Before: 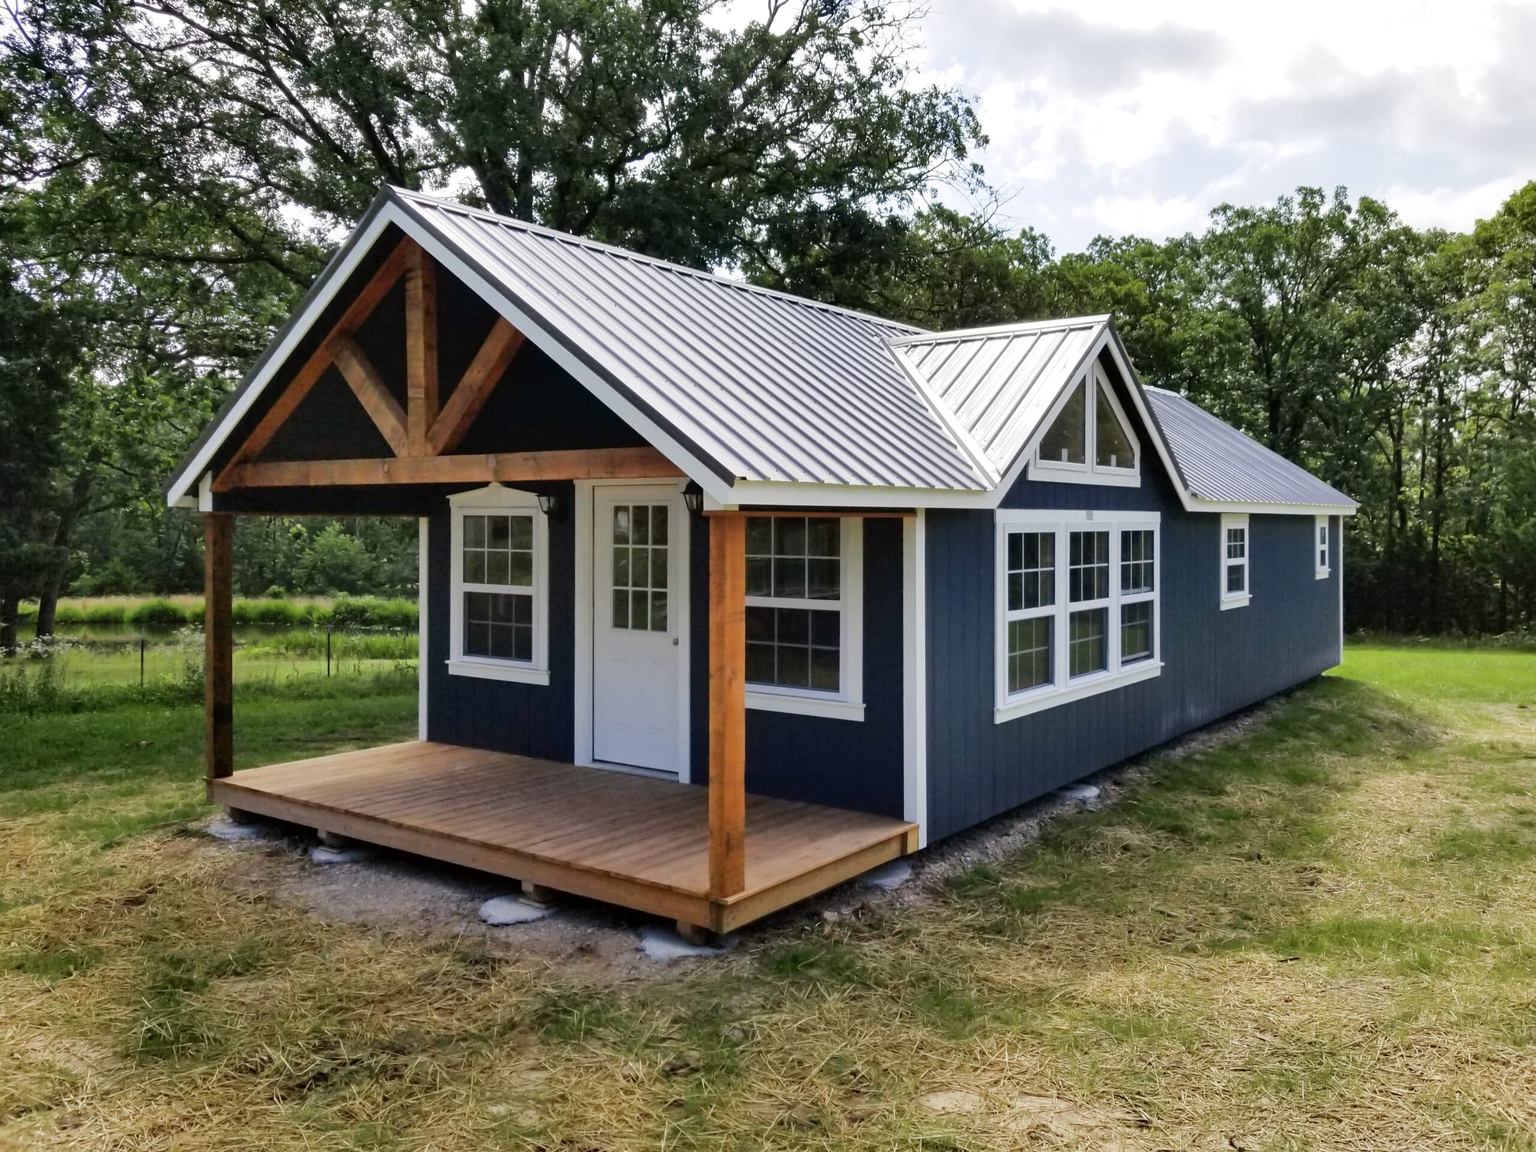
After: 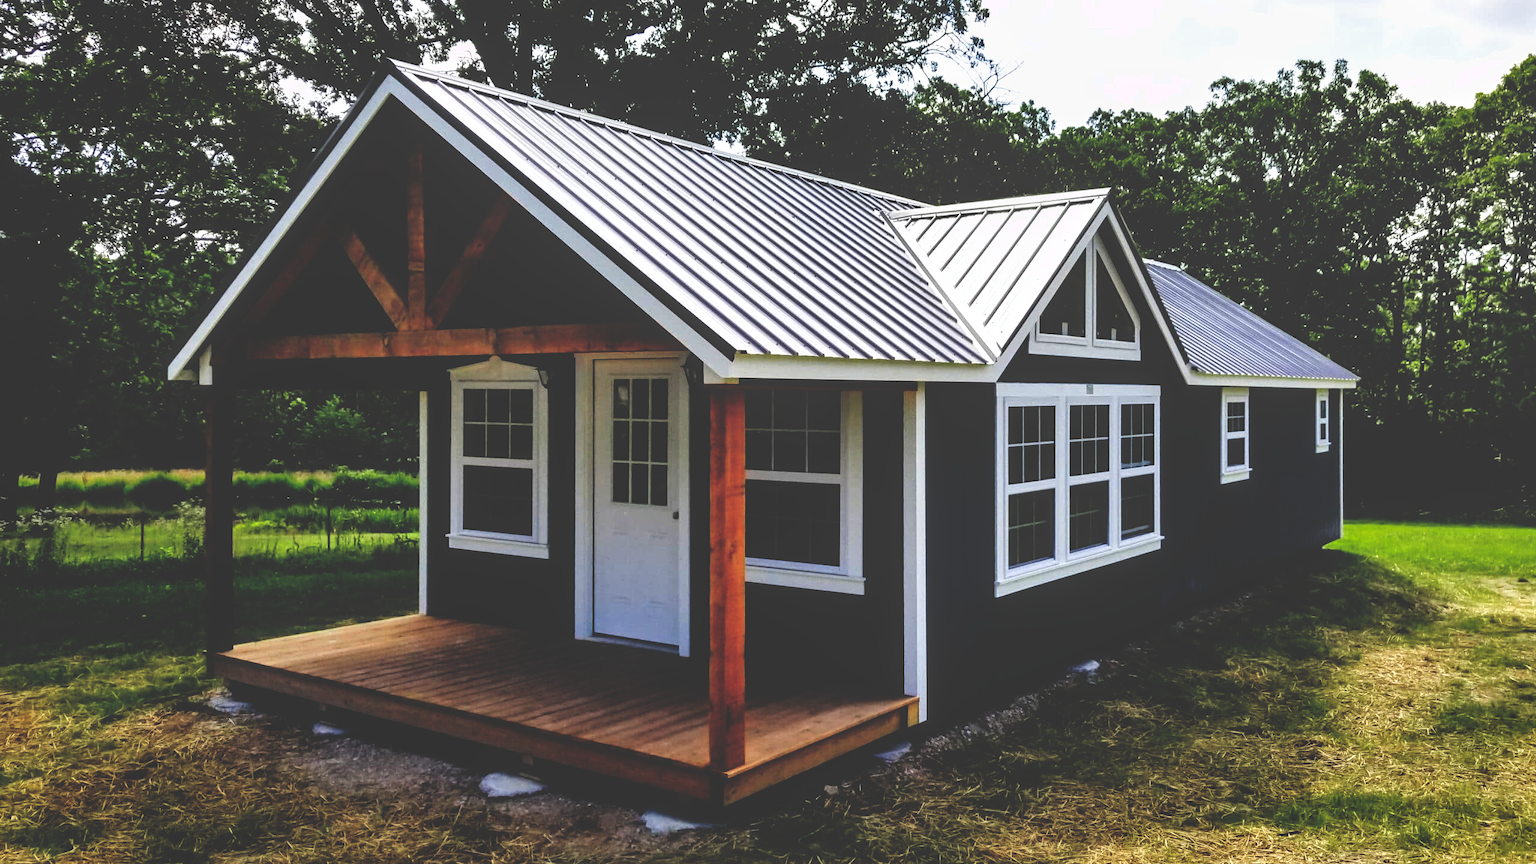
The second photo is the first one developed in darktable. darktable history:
crop: top 11.038%, bottom 13.962%
local contrast: detail 130%
base curve: curves: ch0 [(0, 0.036) (0.083, 0.04) (0.804, 1)], preserve colors none
color balance: contrast fulcrum 17.78%
